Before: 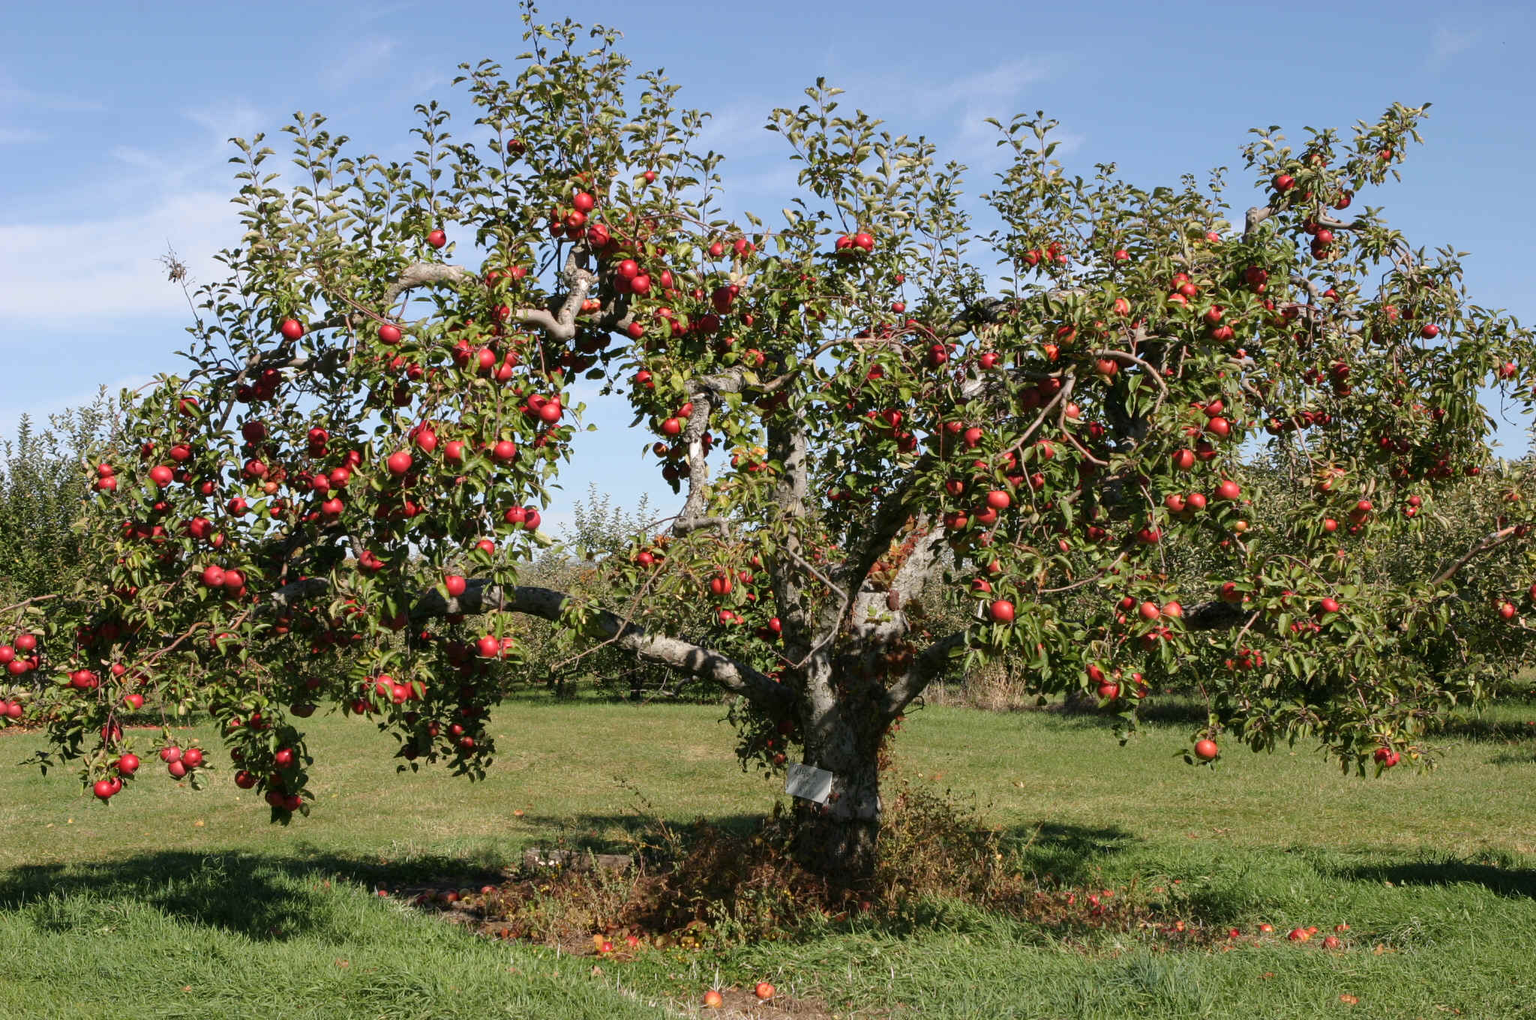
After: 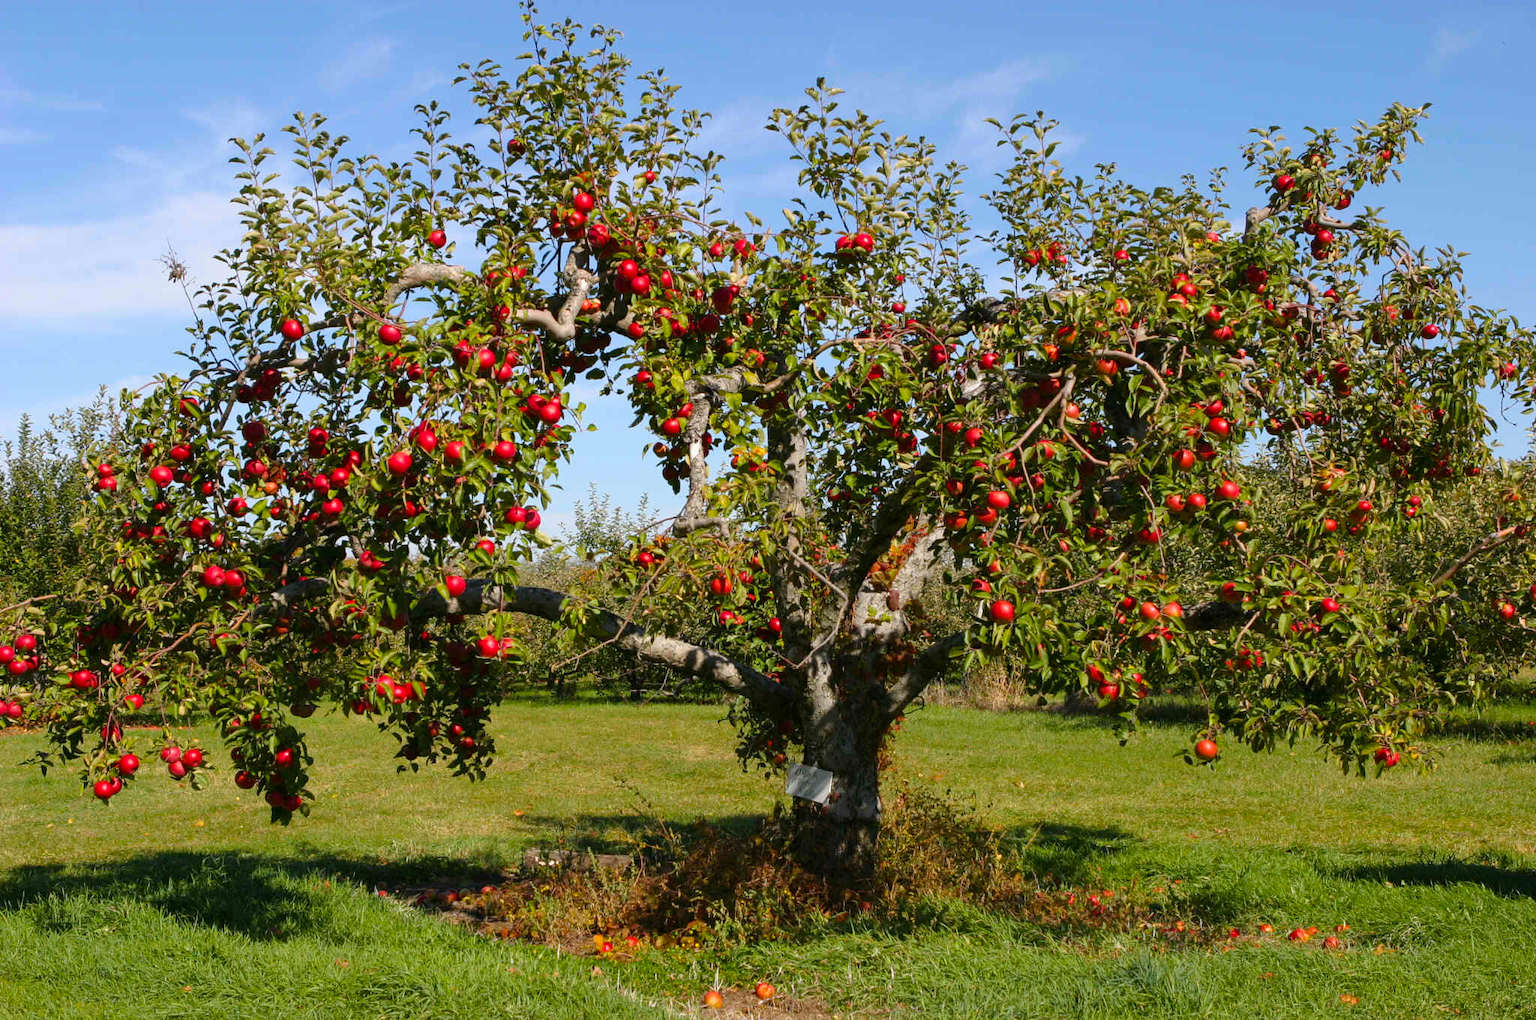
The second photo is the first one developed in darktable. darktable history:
color balance rgb: perceptual saturation grading › global saturation 41.737%, global vibrance 9.506%
